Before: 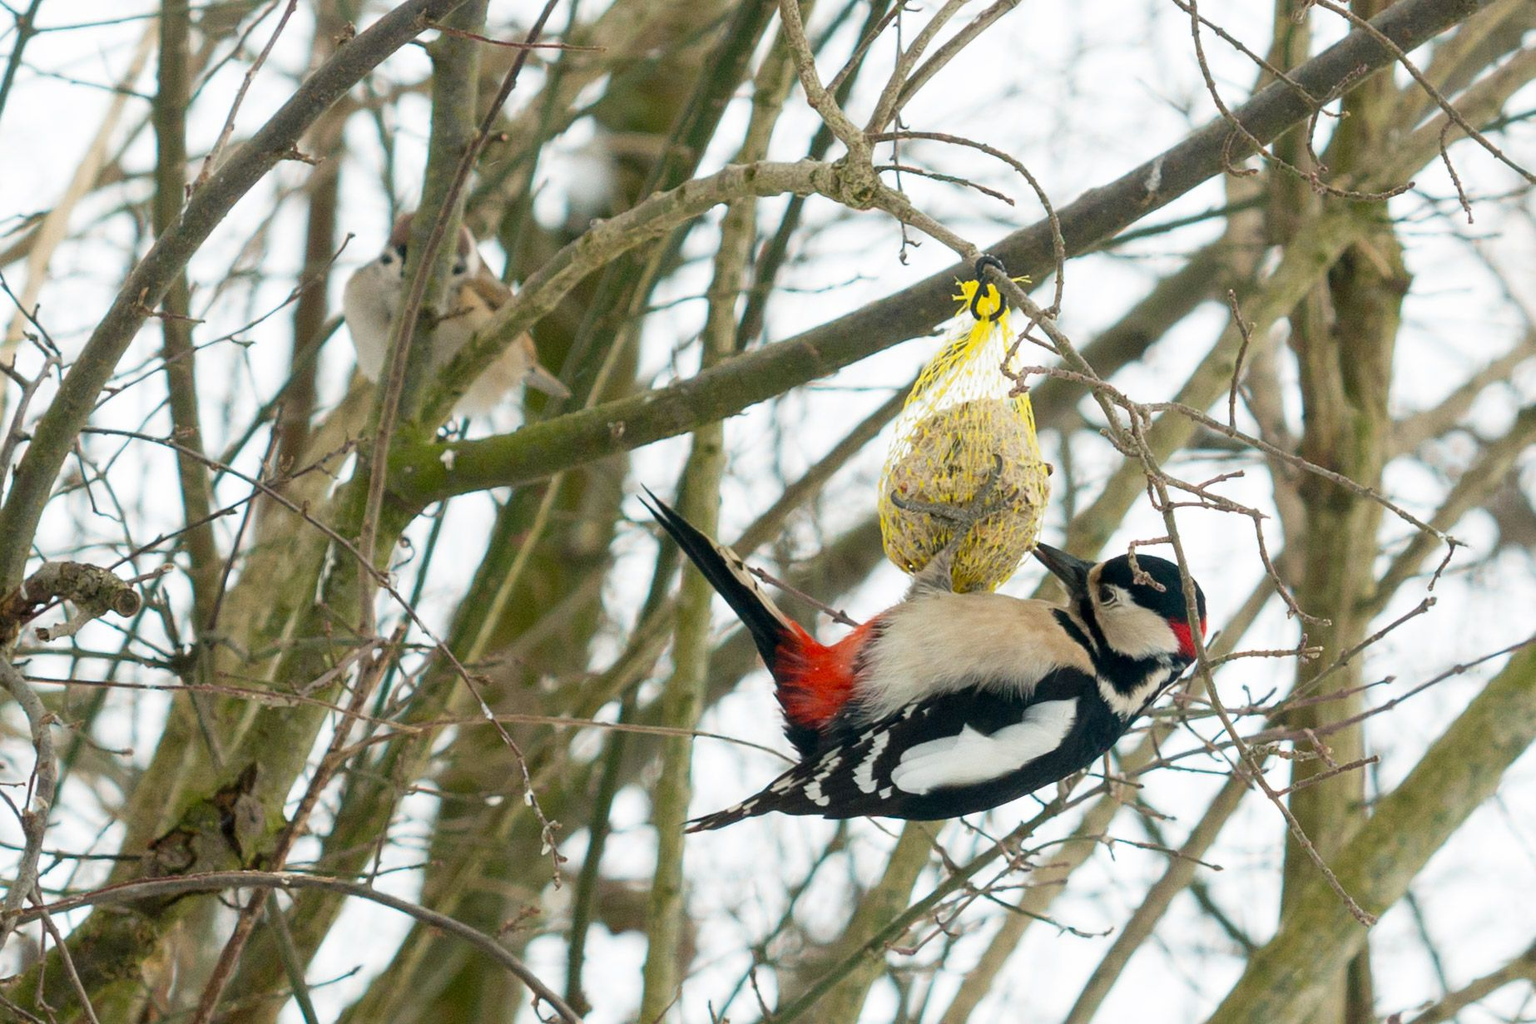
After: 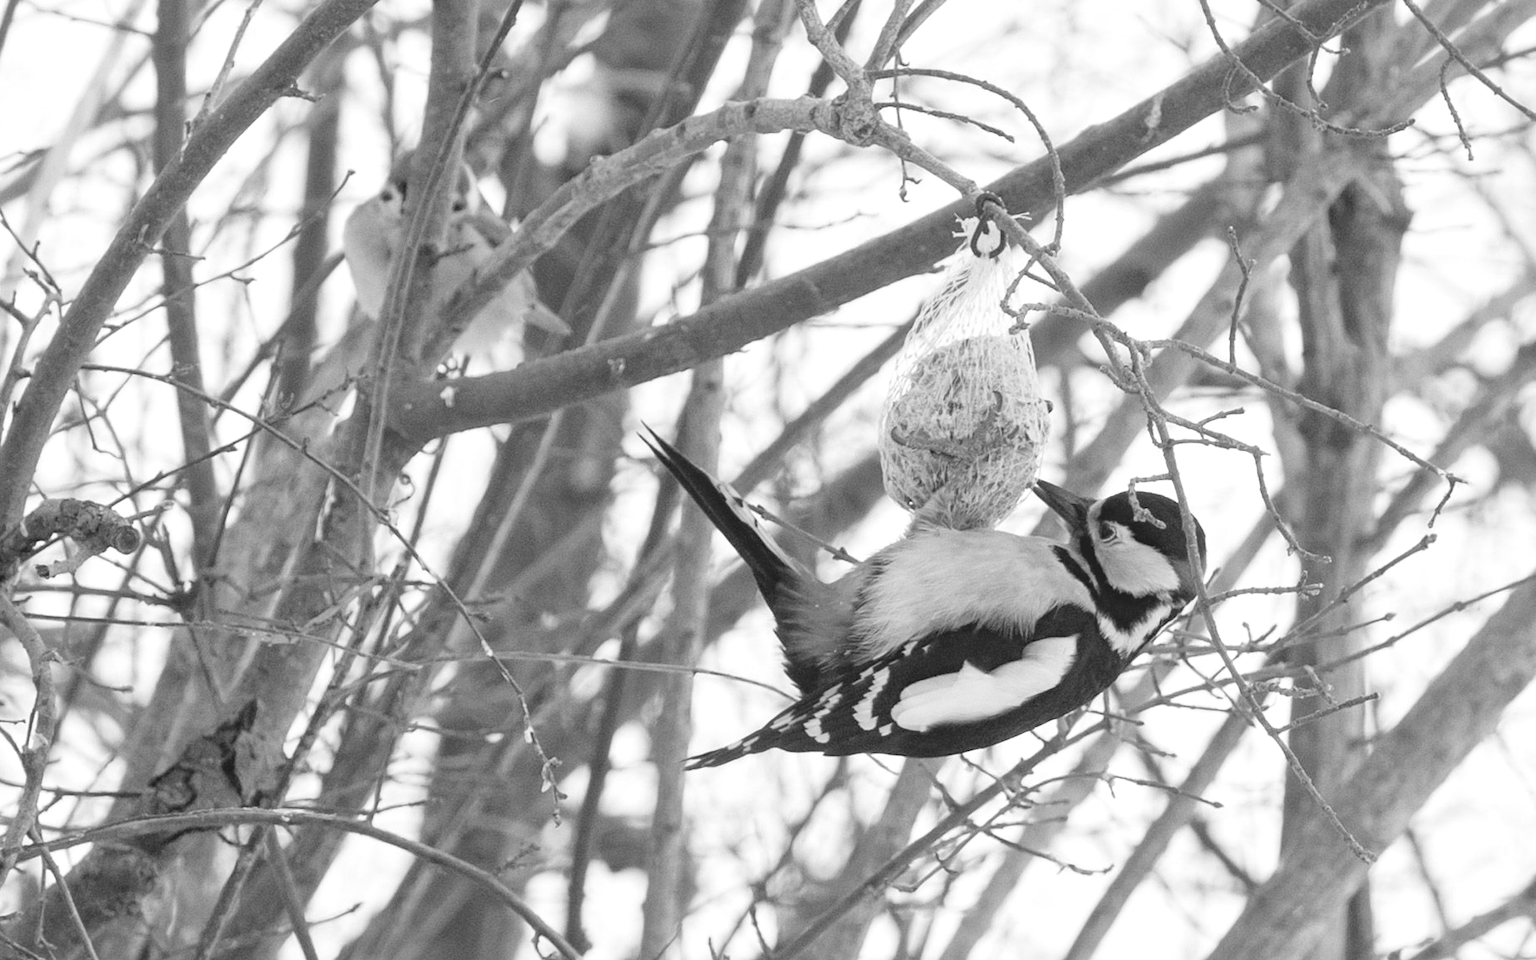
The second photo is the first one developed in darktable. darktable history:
local contrast: mode bilateral grid, contrast 20, coarseness 50, detail 120%, midtone range 0.2
crop and rotate: top 6.25%
contrast brightness saturation: contrast -0.15, brightness 0.05, saturation -0.12
haze removal: adaptive false
color correction: highlights a* 5.62, highlights b* 33.57, shadows a* -25.86, shadows b* 4.02
levels: levels [0, 0.435, 0.917]
monochrome: on, module defaults
